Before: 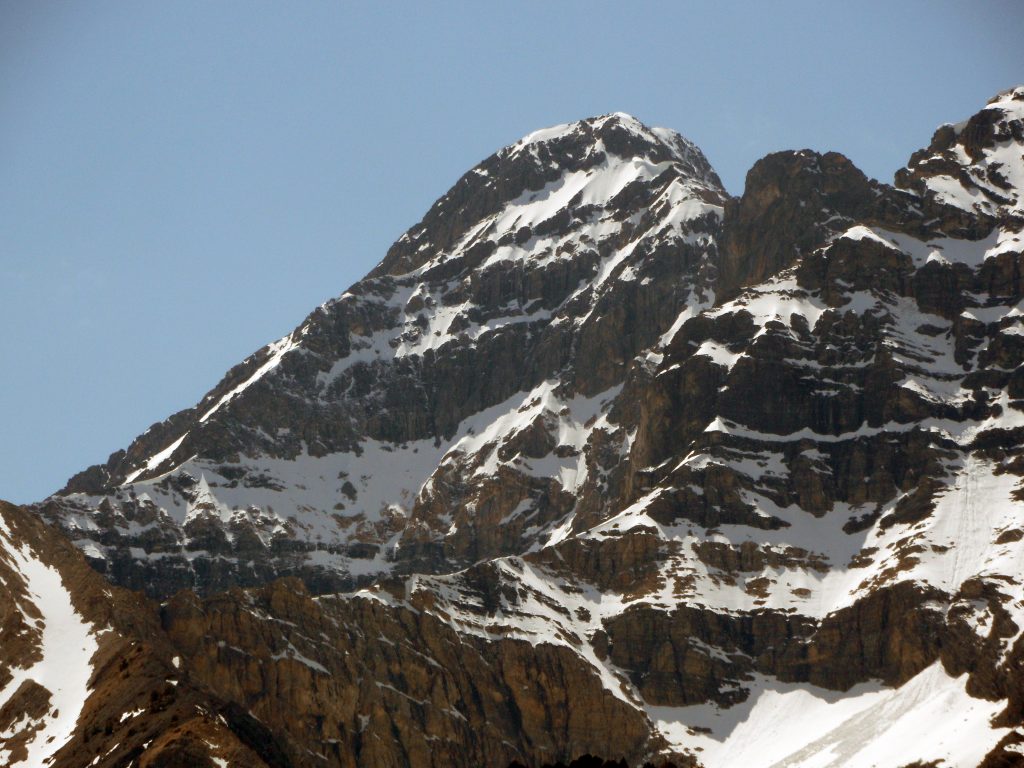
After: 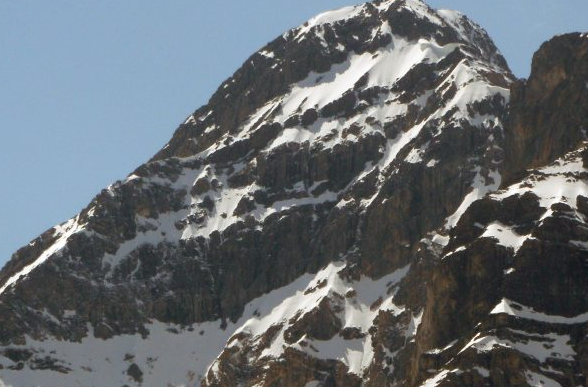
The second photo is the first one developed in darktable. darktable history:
crop: left 20.984%, top 15.44%, right 21.561%, bottom 34.148%
